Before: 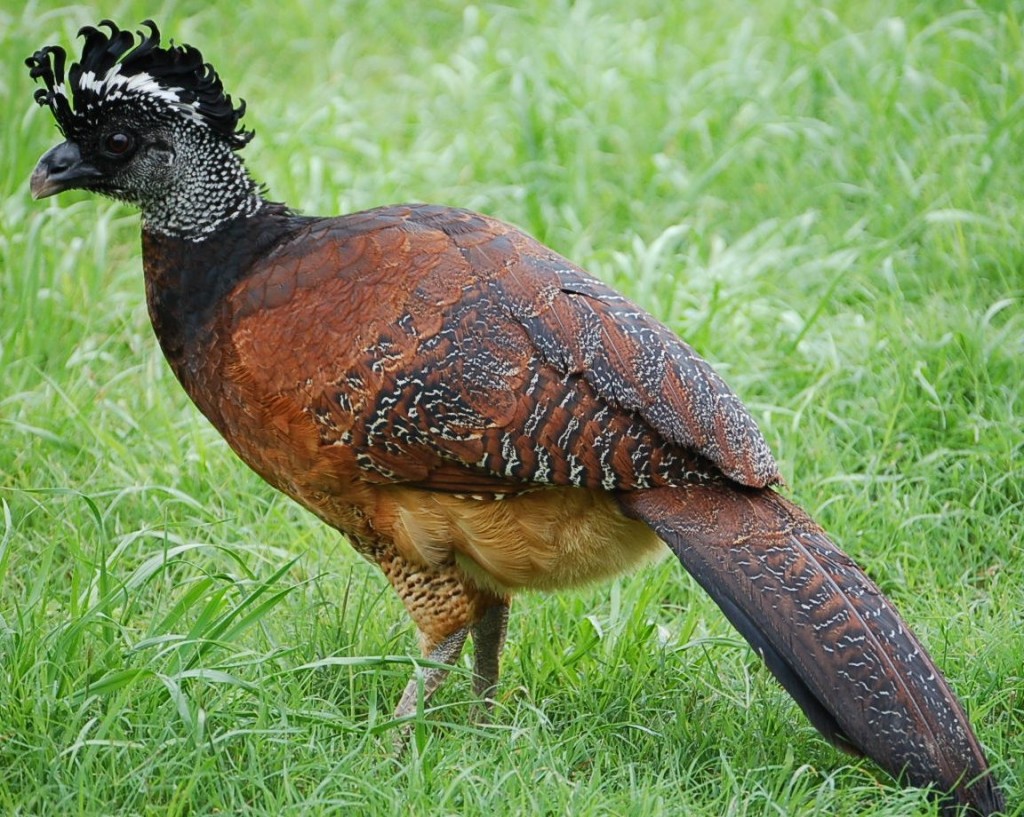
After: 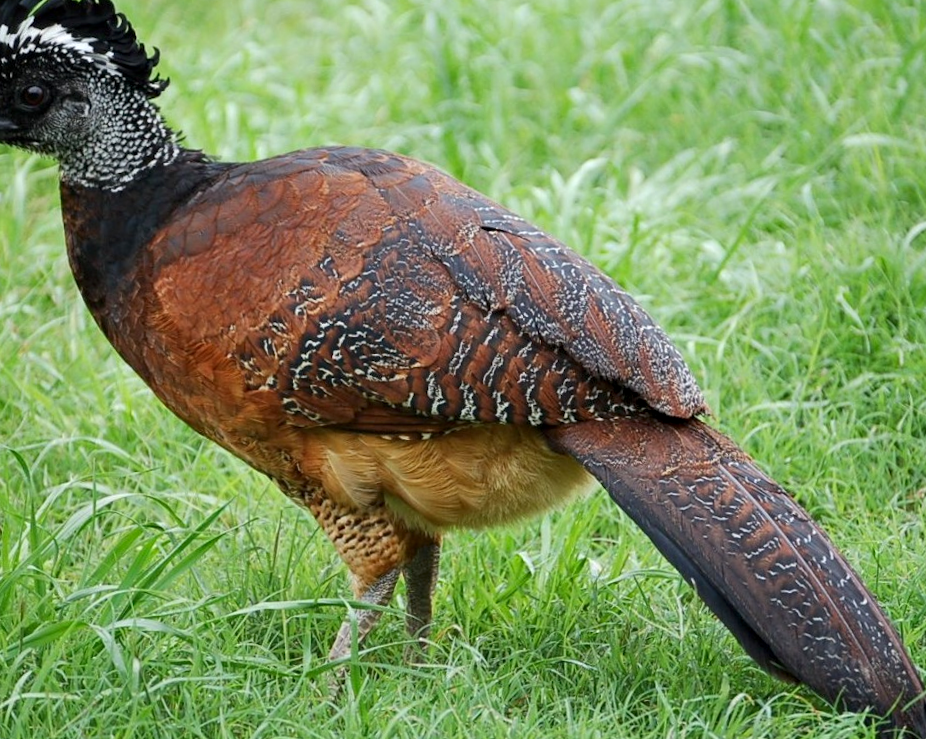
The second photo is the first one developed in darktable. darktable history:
contrast equalizer: octaves 7, y [[0.524 ×6], [0.512 ×6], [0.379 ×6], [0 ×6], [0 ×6]]
crop and rotate: angle 1.96°, left 5.673%, top 5.673%
